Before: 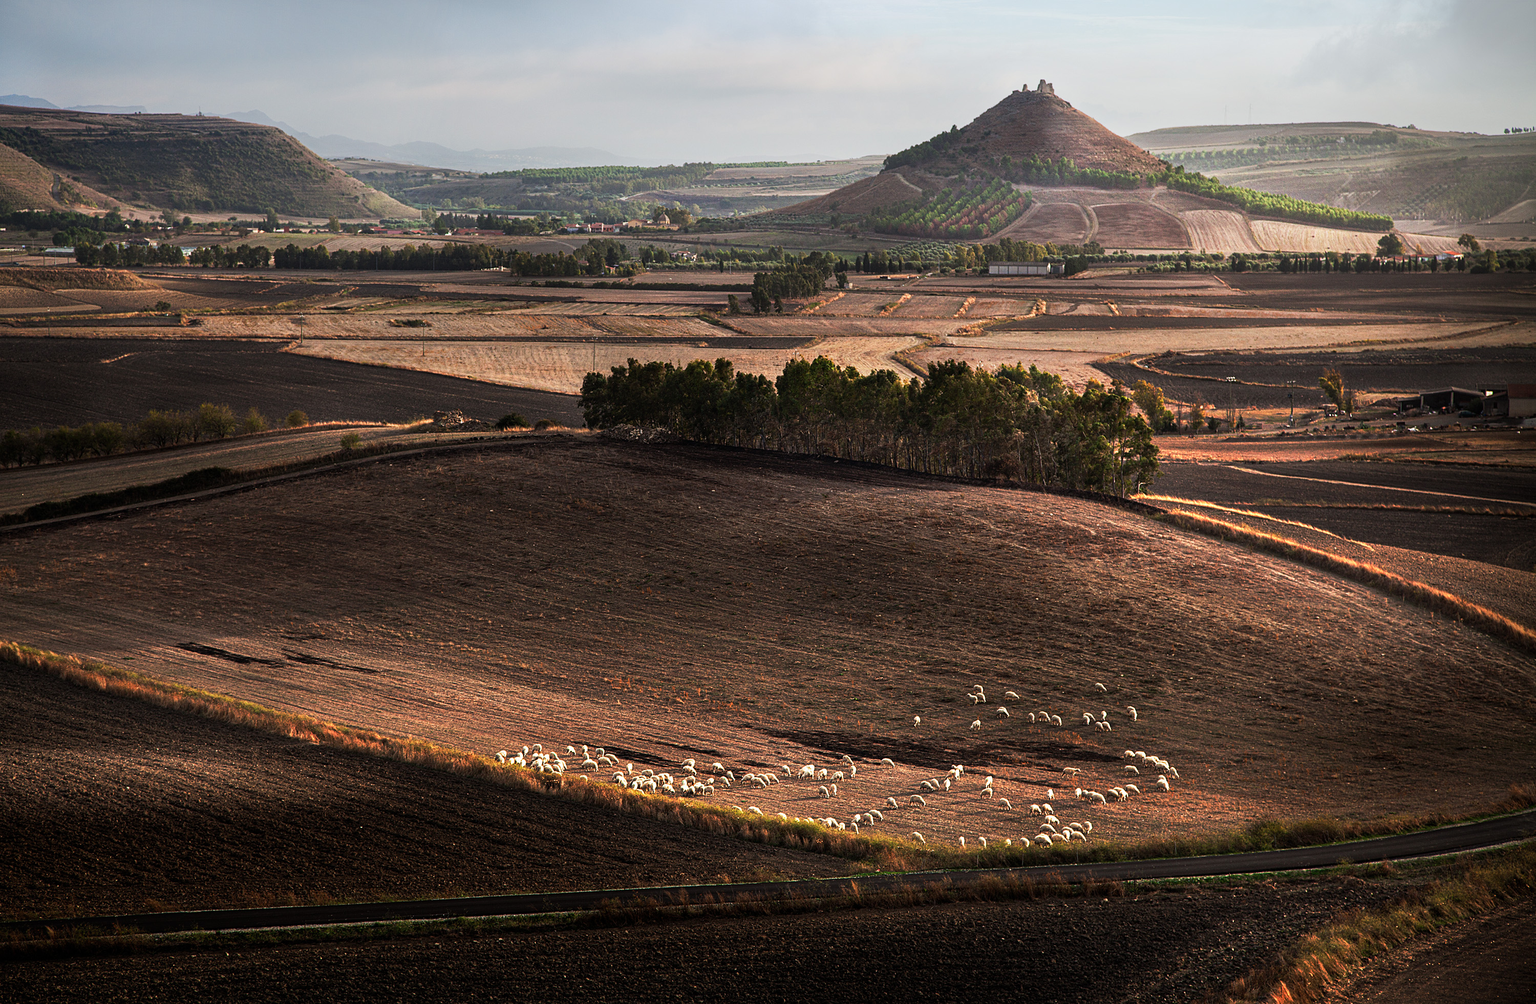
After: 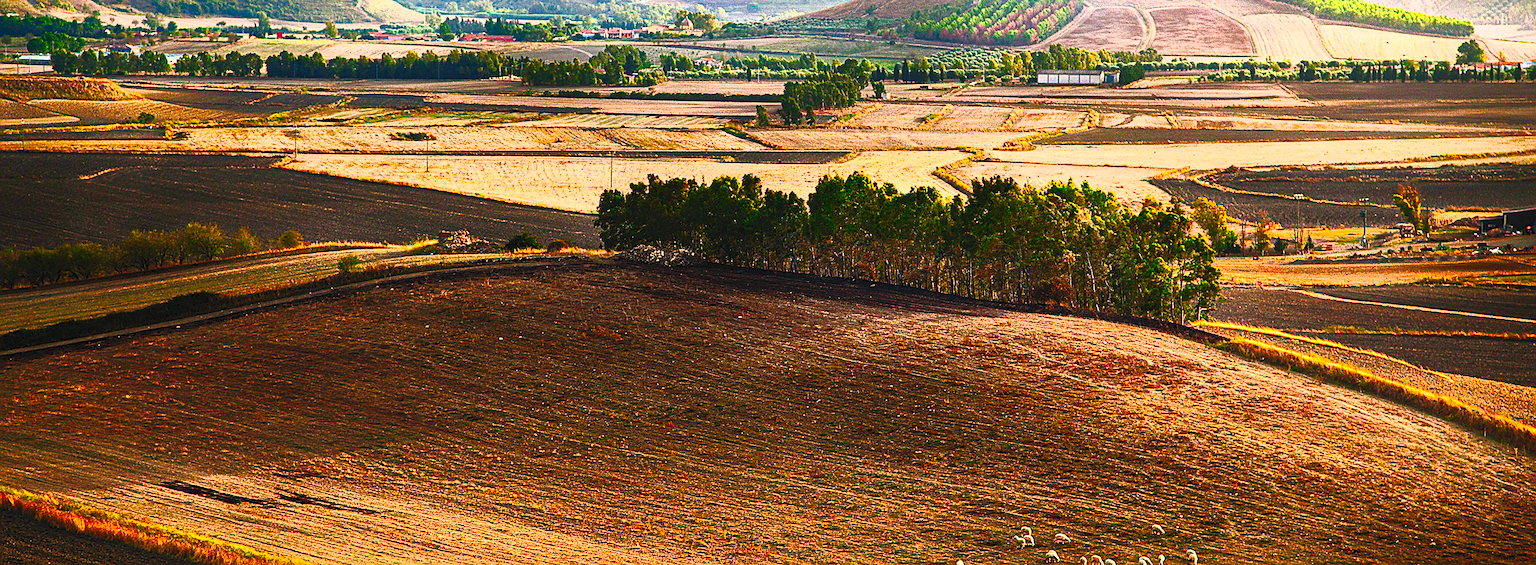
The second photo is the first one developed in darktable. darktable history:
color balance rgb: shadows lift › luminance -7.967%, shadows lift › chroma 2.302%, shadows lift › hue 201.97°, perceptual saturation grading › global saturation 34.682%, perceptual saturation grading › highlights -25.428%, perceptual saturation grading › shadows 49.483%
contrast brightness saturation: contrast 0.983, brightness 0.983, saturation 0.98
sharpen: on, module defaults
crop: left 1.813%, top 19.636%, right 5.52%, bottom 28.107%
tone curve: curves: ch0 [(0, 0) (0.003, 0.036) (0.011, 0.039) (0.025, 0.039) (0.044, 0.043) (0.069, 0.05) (0.1, 0.072) (0.136, 0.102) (0.177, 0.144) (0.224, 0.204) (0.277, 0.288) (0.335, 0.384) (0.399, 0.477) (0.468, 0.575) (0.543, 0.652) (0.623, 0.724) (0.709, 0.785) (0.801, 0.851) (0.898, 0.915) (1, 1)], preserve colors none
